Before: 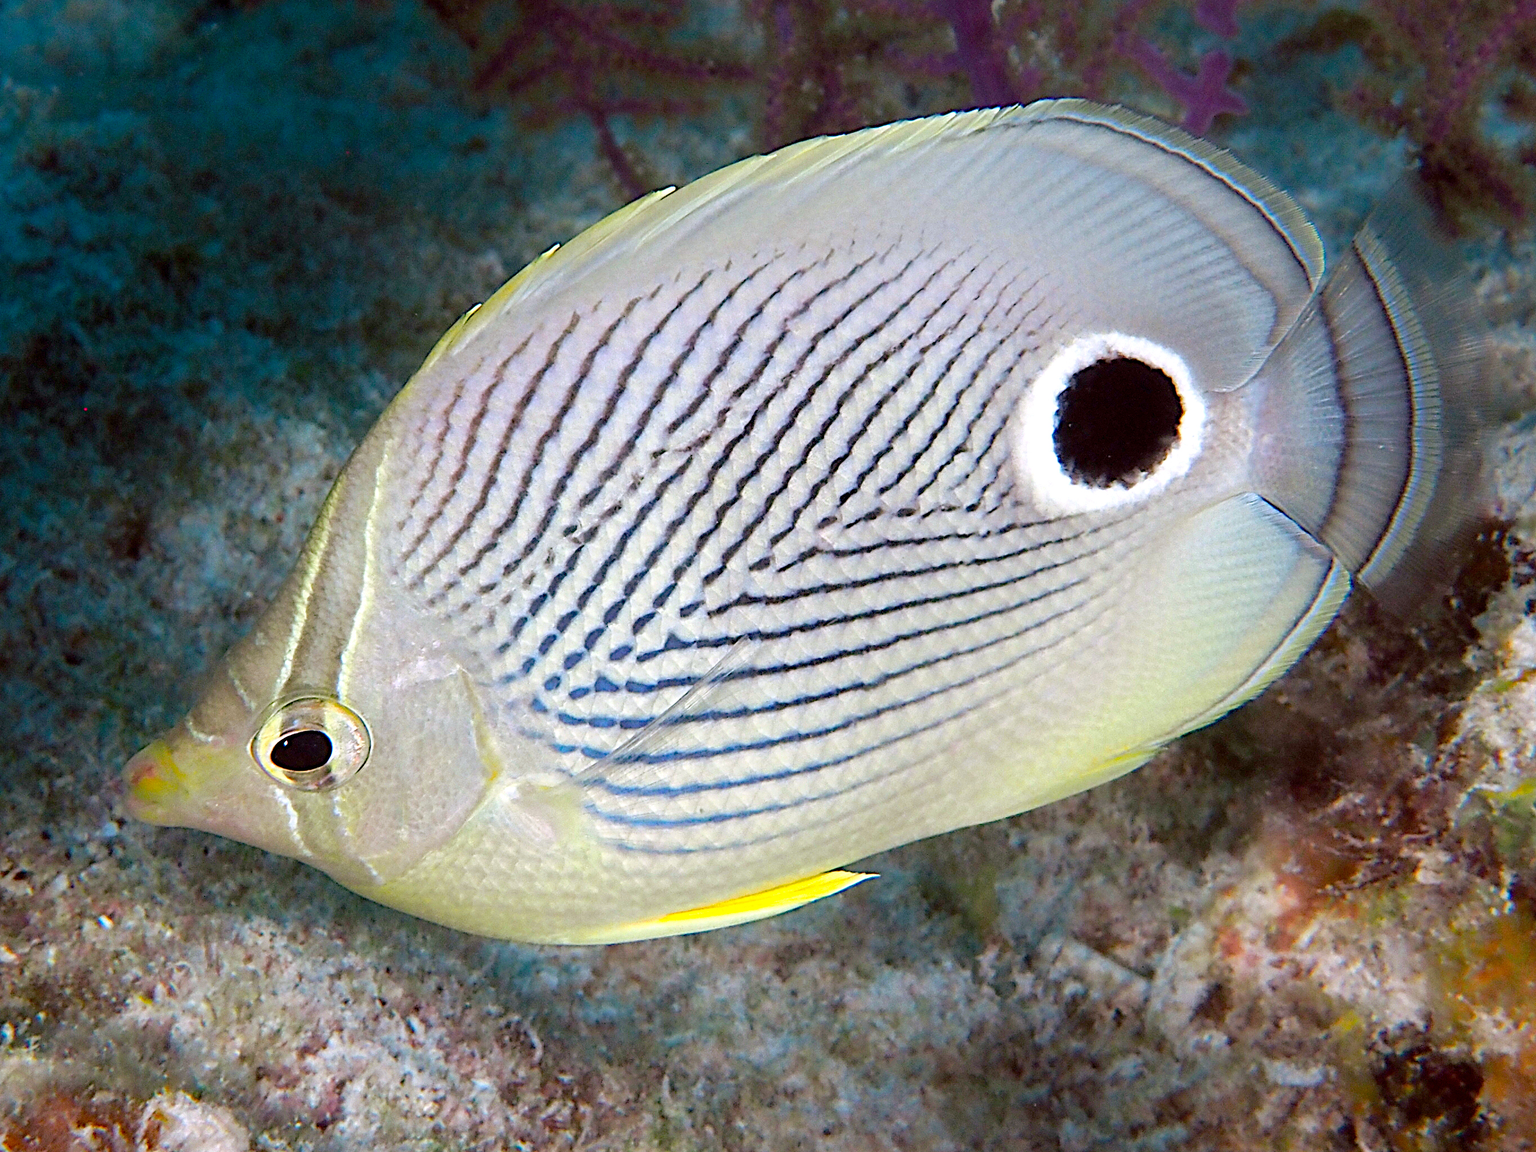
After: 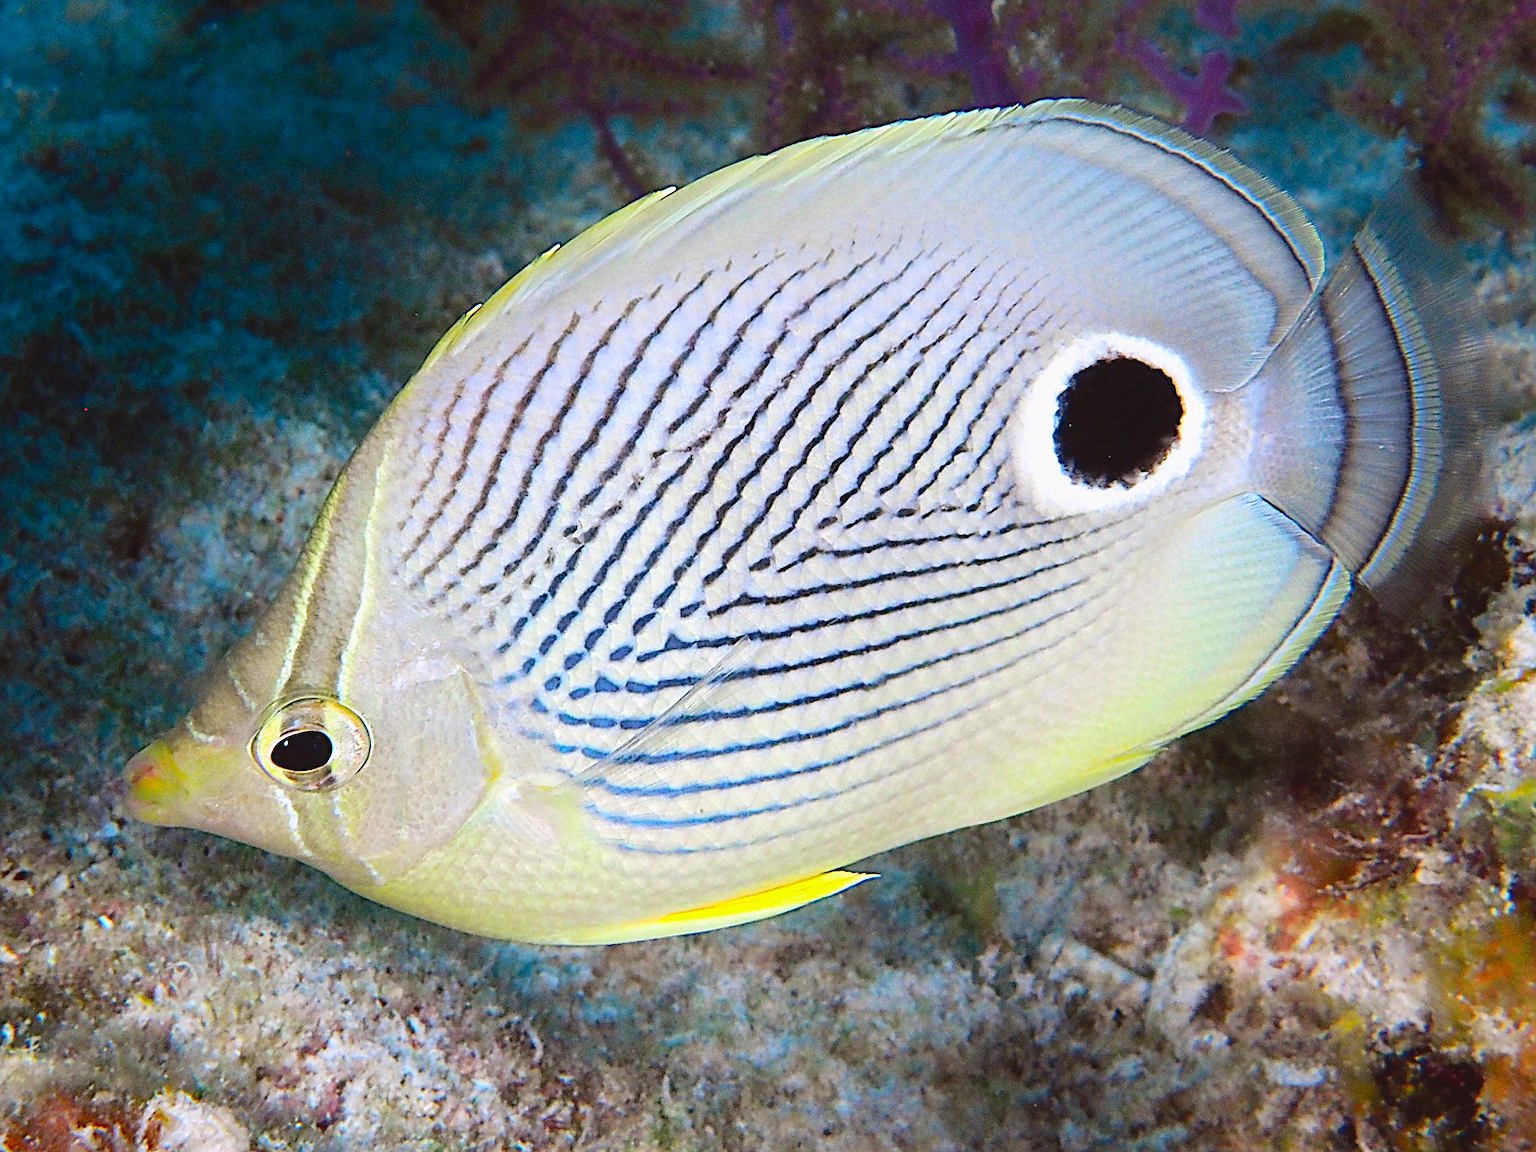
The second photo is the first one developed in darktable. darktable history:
exposure: black level correction -0.009, exposure 0.071 EV, compensate exposure bias true, compensate highlight preservation false
sharpen: on, module defaults
tone curve: curves: ch0 [(0, 0.011) (0.139, 0.106) (0.295, 0.271) (0.499, 0.523) (0.739, 0.782) (0.857, 0.879) (1, 0.967)]; ch1 [(0, 0) (0.272, 0.249) (0.388, 0.385) (0.469, 0.456) (0.495, 0.497) (0.524, 0.518) (0.602, 0.623) (0.725, 0.779) (1, 1)]; ch2 [(0, 0) (0.125, 0.089) (0.353, 0.329) (0.443, 0.408) (0.502, 0.499) (0.548, 0.549) (0.608, 0.635) (1, 1)], color space Lab, independent channels, preserve colors none
